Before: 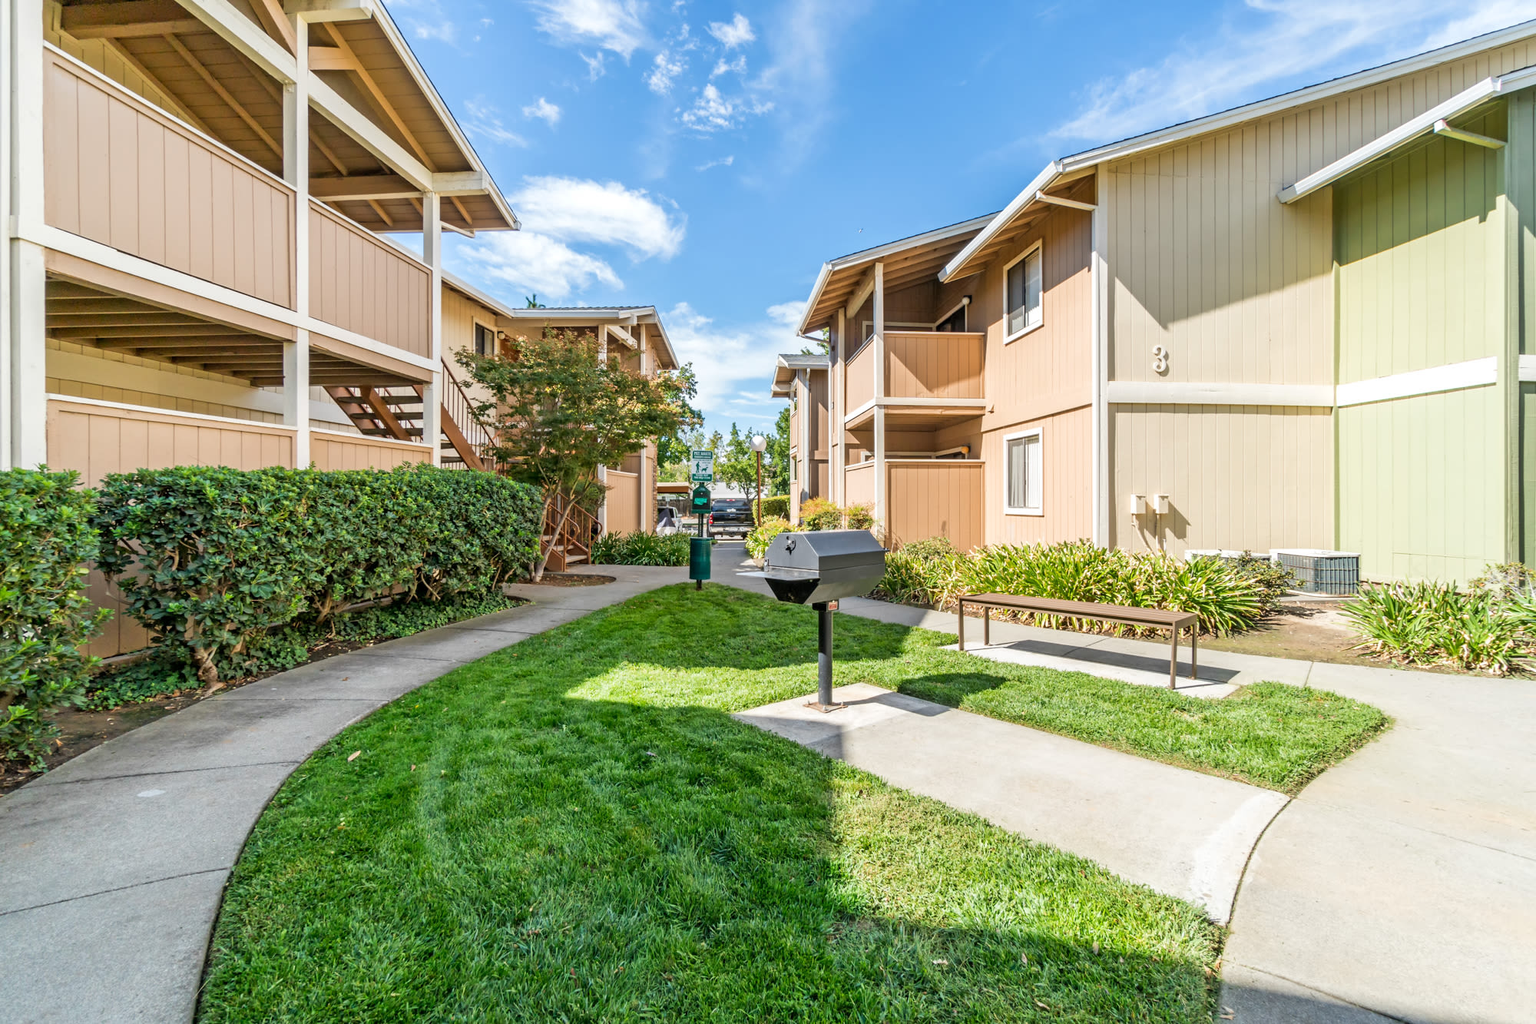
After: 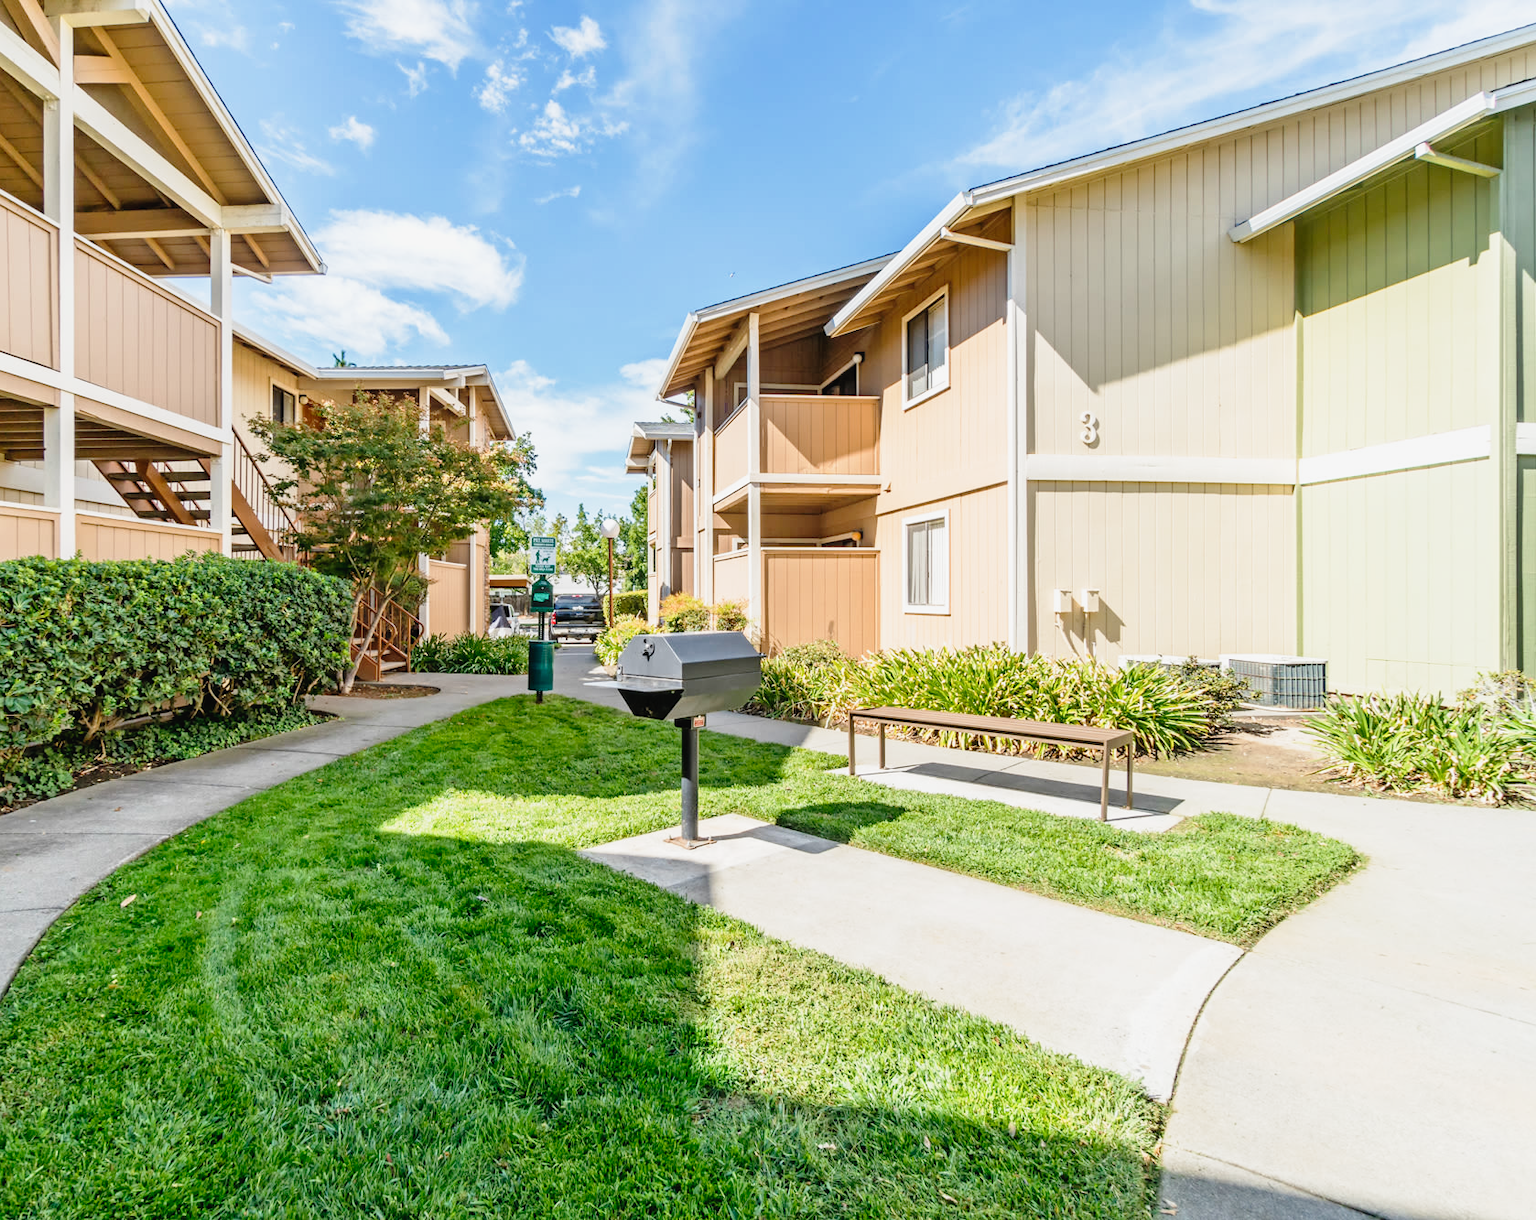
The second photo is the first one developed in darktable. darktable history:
tone curve: curves: ch0 [(0, 0.021) (0.049, 0.044) (0.152, 0.14) (0.328, 0.377) (0.473, 0.543) (0.641, 0.705) (0.85, 0.894) (1, 0.969)]; ch1 [(0, 0) (0.302, 0.331) (0.433, 0.432) (0.472, 0.47) (0.502, 0.503) (0.527, 0.521) (0.564, 0.58) (0.614, 0.626) (0.677, 0.701) (0.859, 0.885) (1, 1)]; ch2 [(0, 0) (0.33, 0.301) (0.447, 0.44) (0.487, 0.496) (0.502, 0.516) (0.535, 0.563) (0.565, 0.593) (0.608, 0.638) (1, 1)], preserve colors none
crop: left 16.066%
